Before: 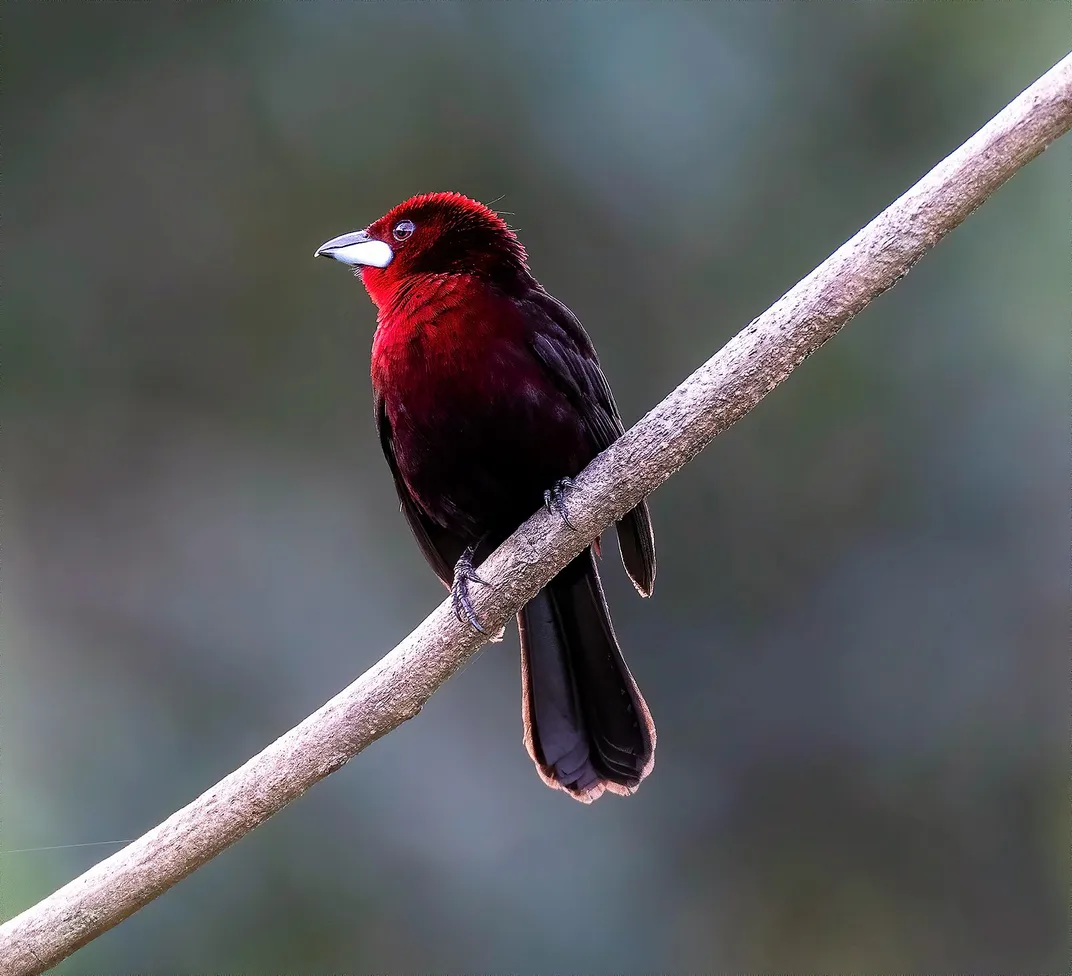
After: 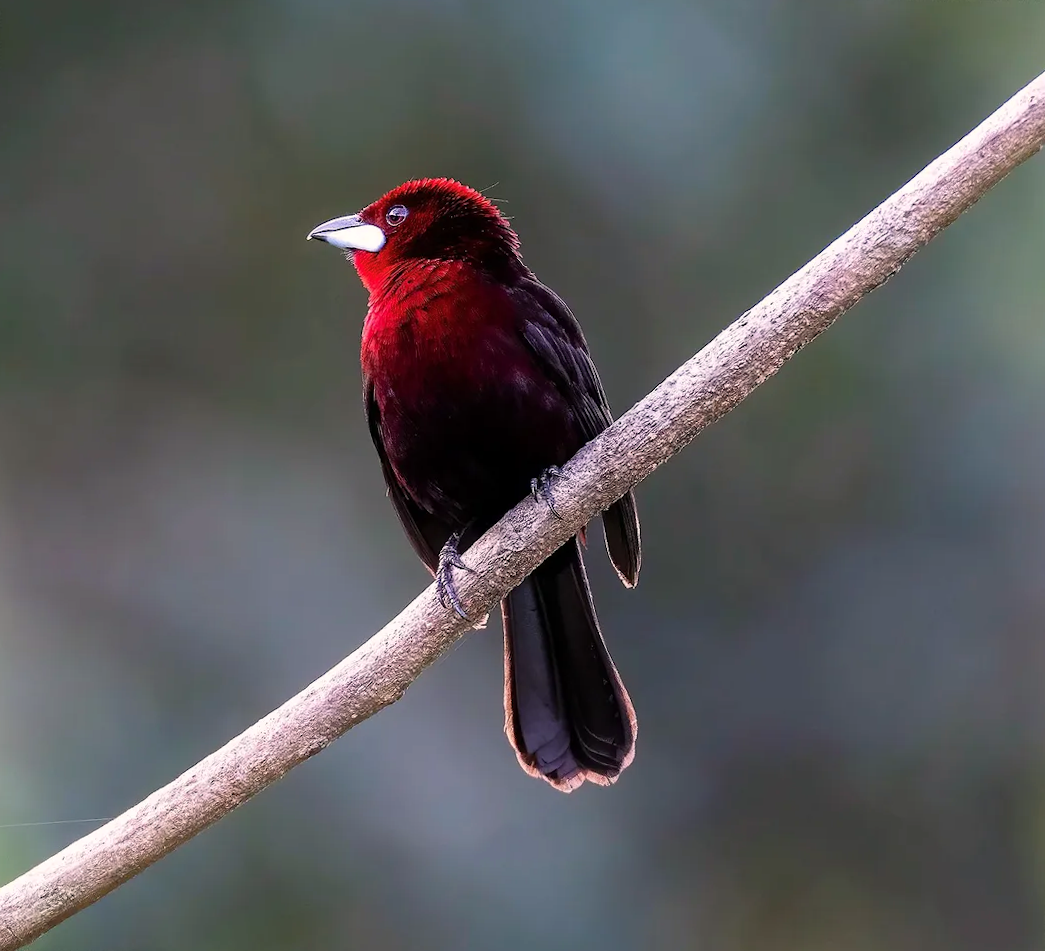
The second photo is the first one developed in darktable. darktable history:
color balance rgb: highlights gain › chroma 1.101%, highlights gain › hue 52.49°, perceptual saturation grading › global saturation -0.408%, global vibrance 15.57%
crop and rotate: angle -1.35°
